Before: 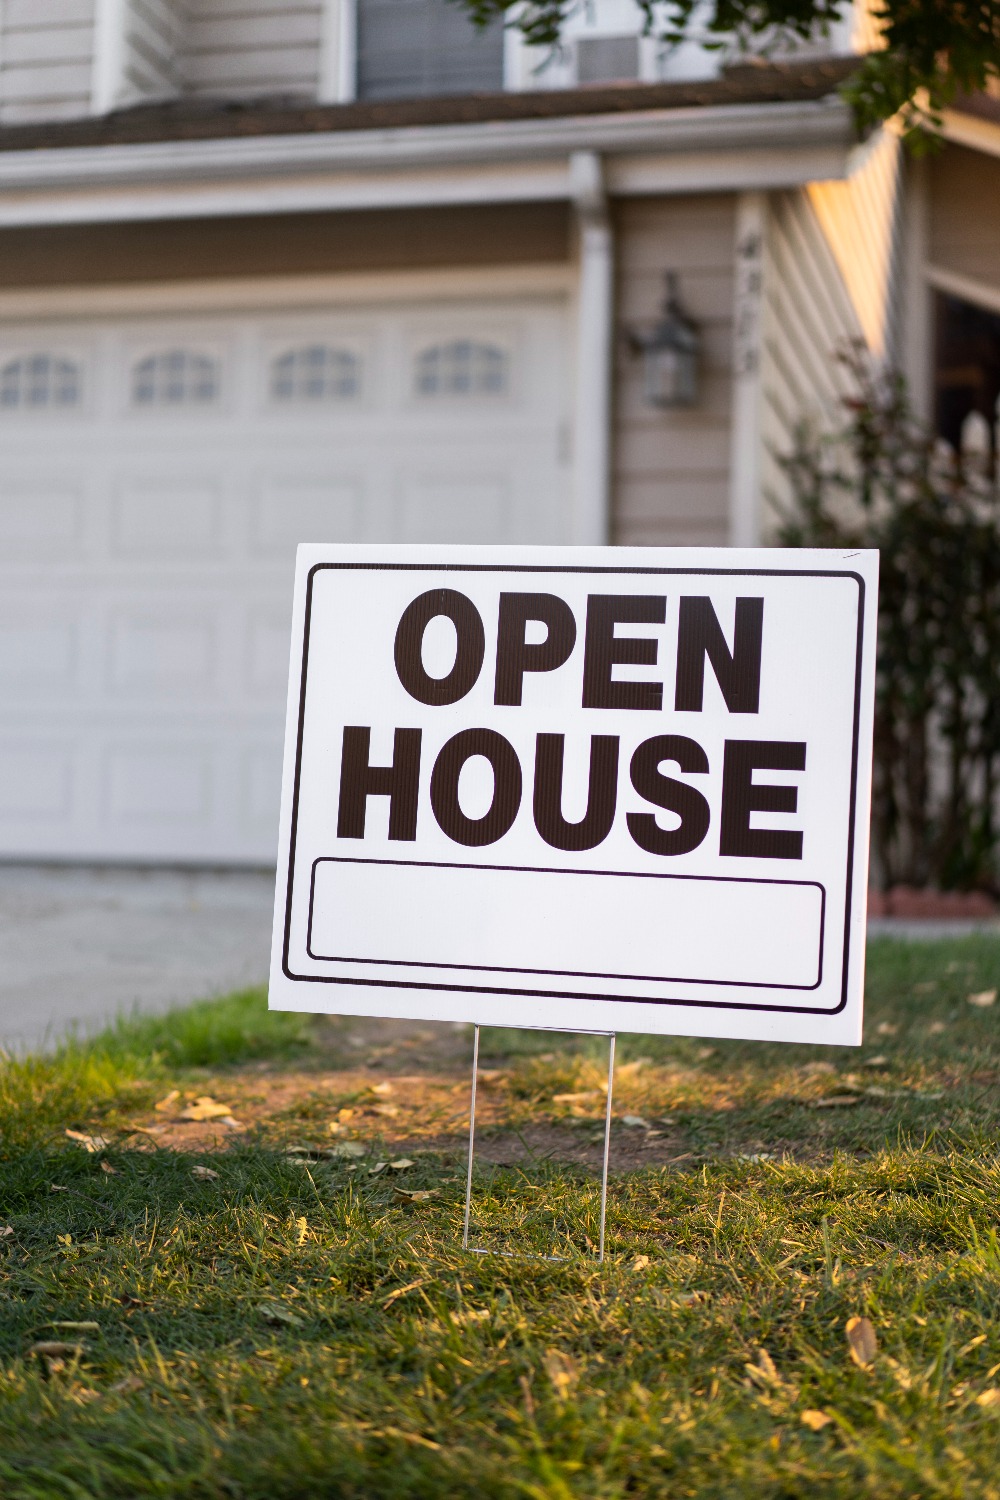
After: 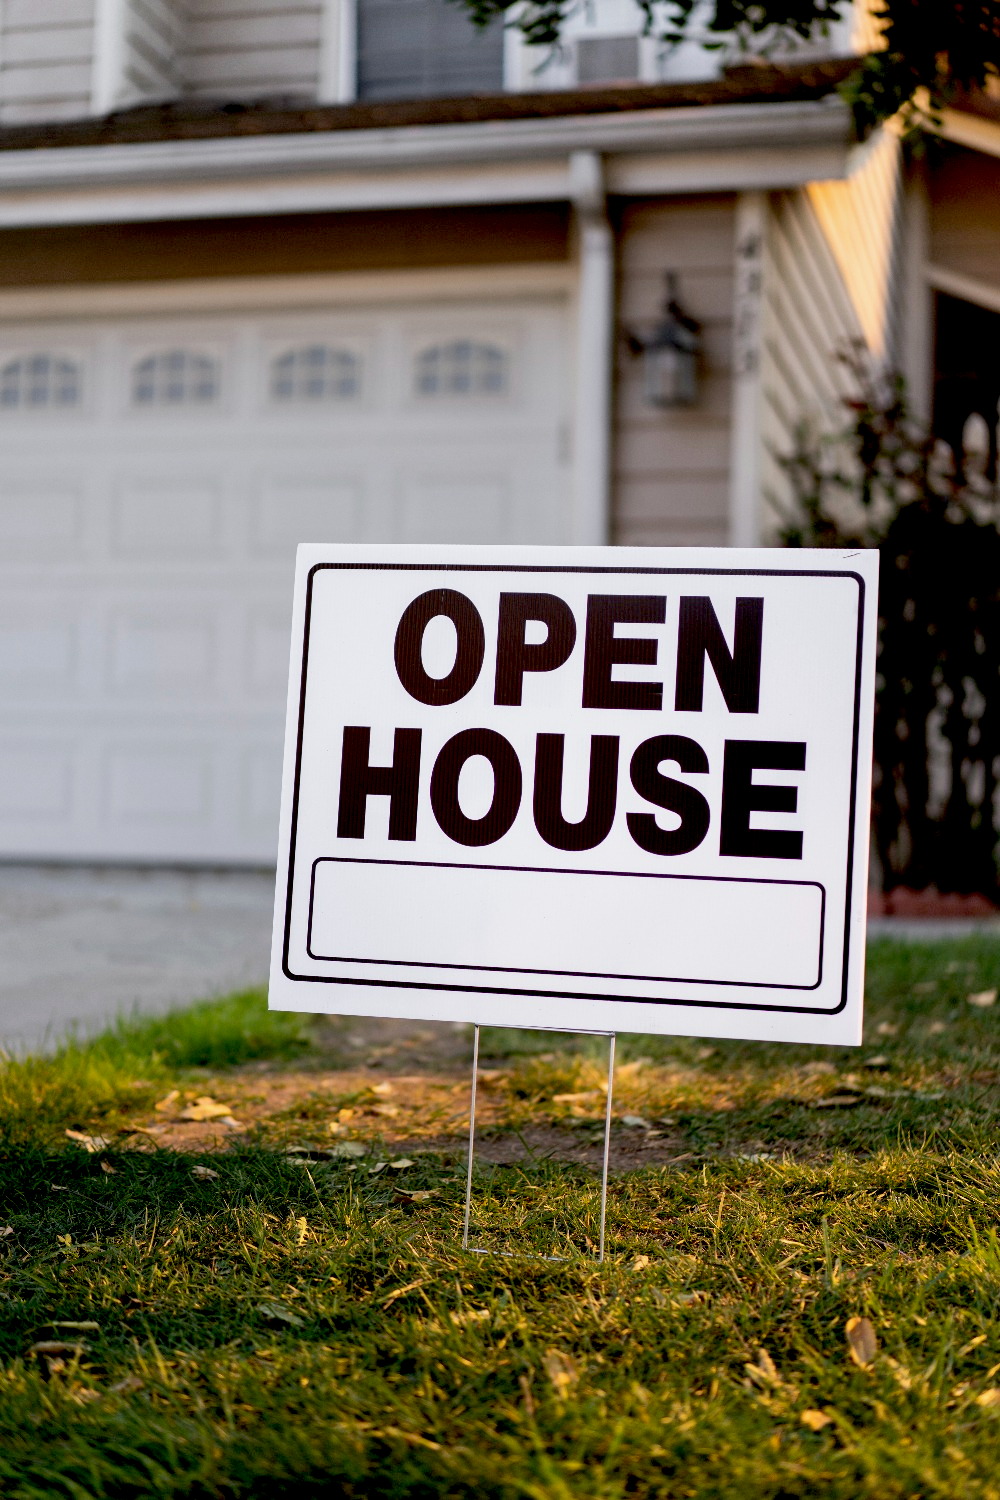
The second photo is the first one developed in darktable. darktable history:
exposure: black level correction 0.028, exposure -0.076 EV, compensate highlight preservation false
